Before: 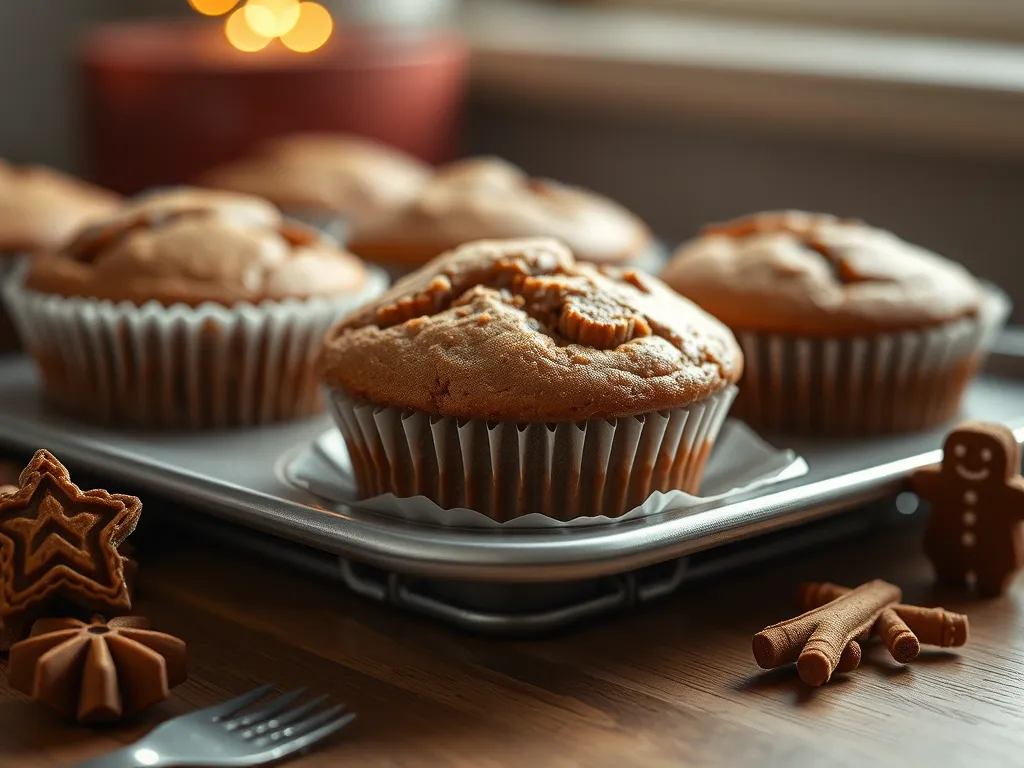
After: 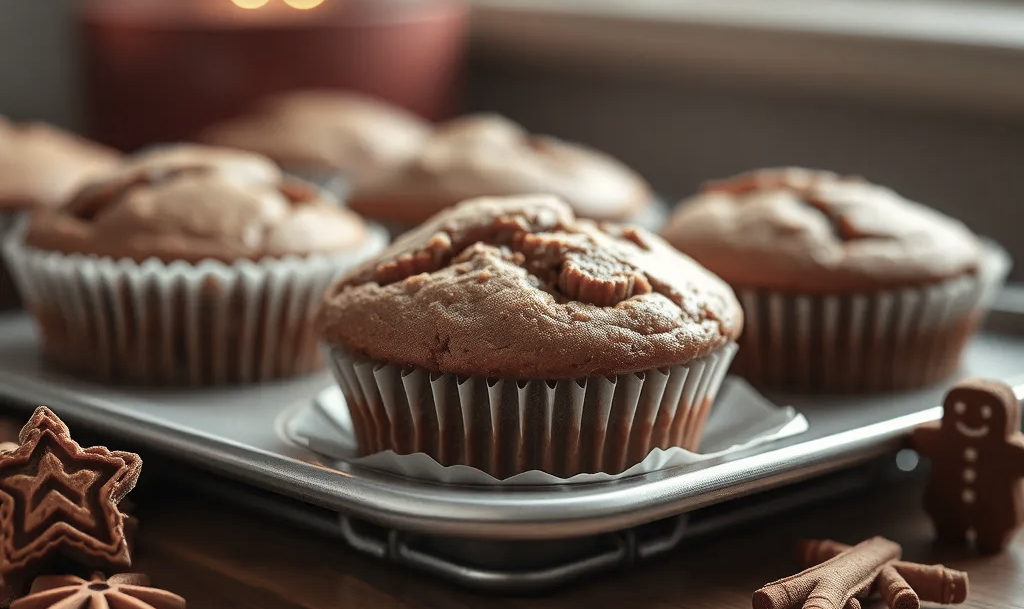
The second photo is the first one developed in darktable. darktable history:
crop and rotate: top 5.667%, bottom 14.937%
shadows and highlights: soften with gaussian
color balance: input saturation 100.43%, contrast fulcrum 14.22%, output saturation 70.41%
